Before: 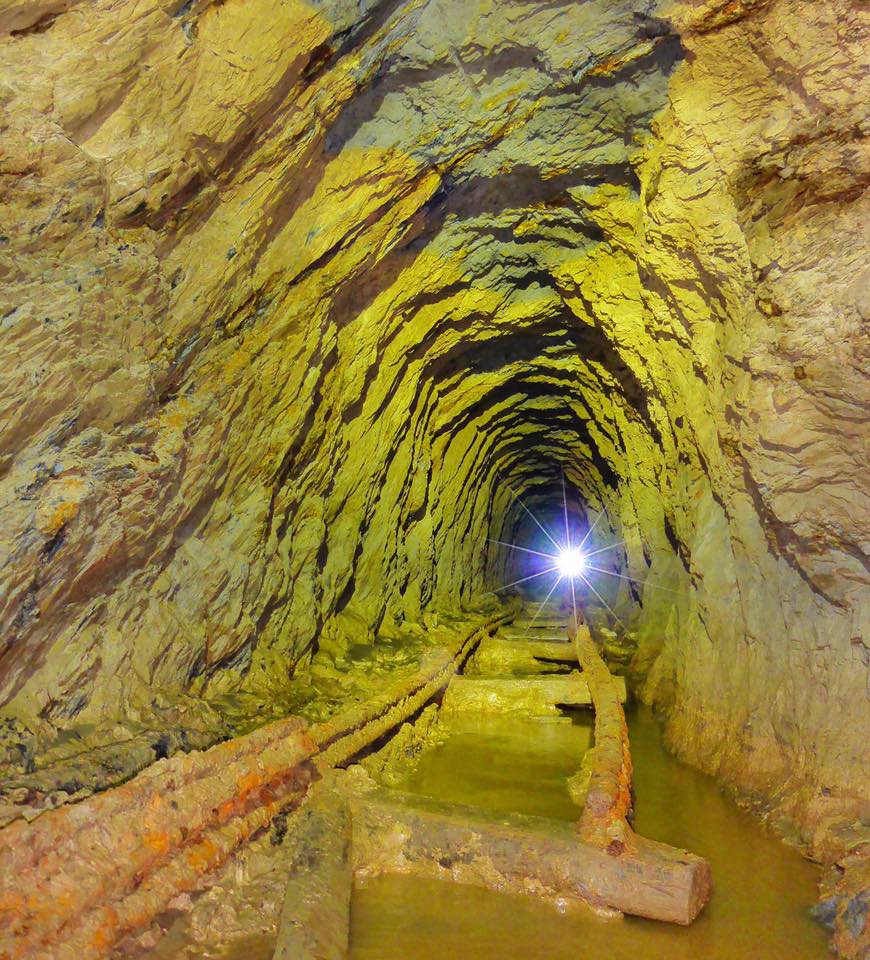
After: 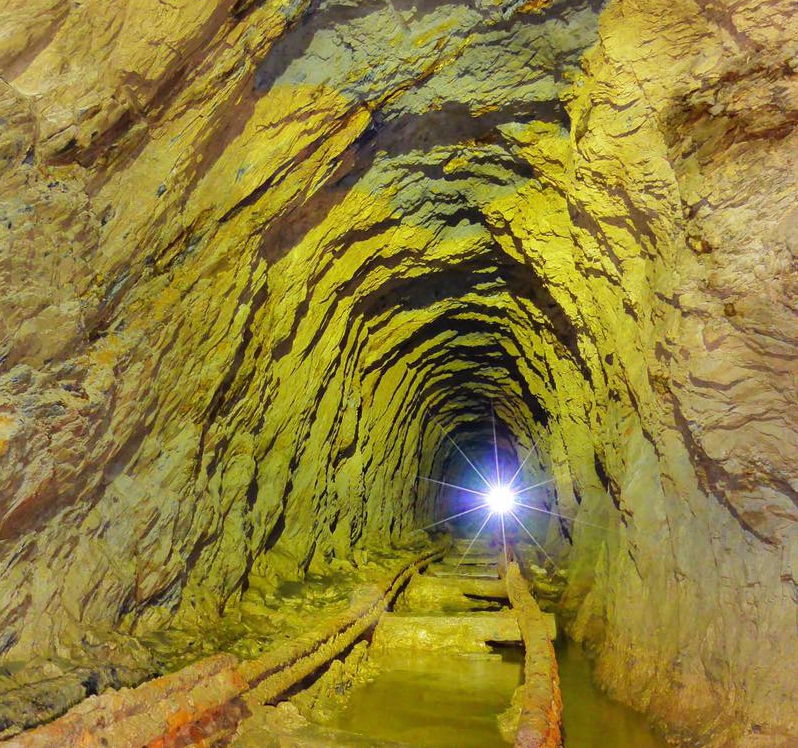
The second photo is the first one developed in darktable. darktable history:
rotate and perspective: automatic cropping off
crop: left 8.155%, top 6.611%, bottom 15.385%
